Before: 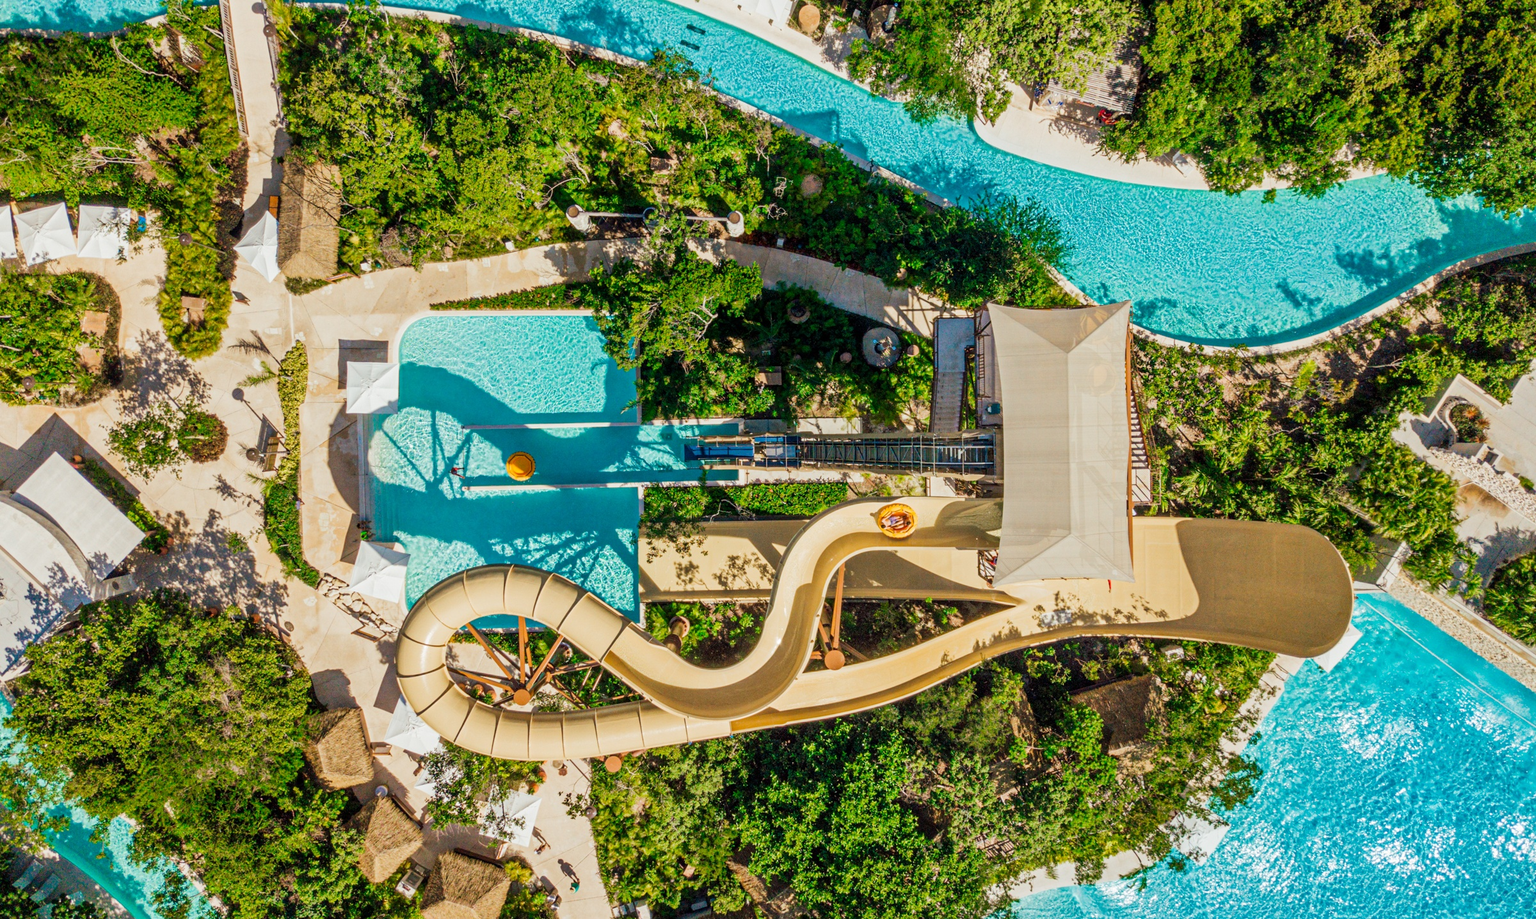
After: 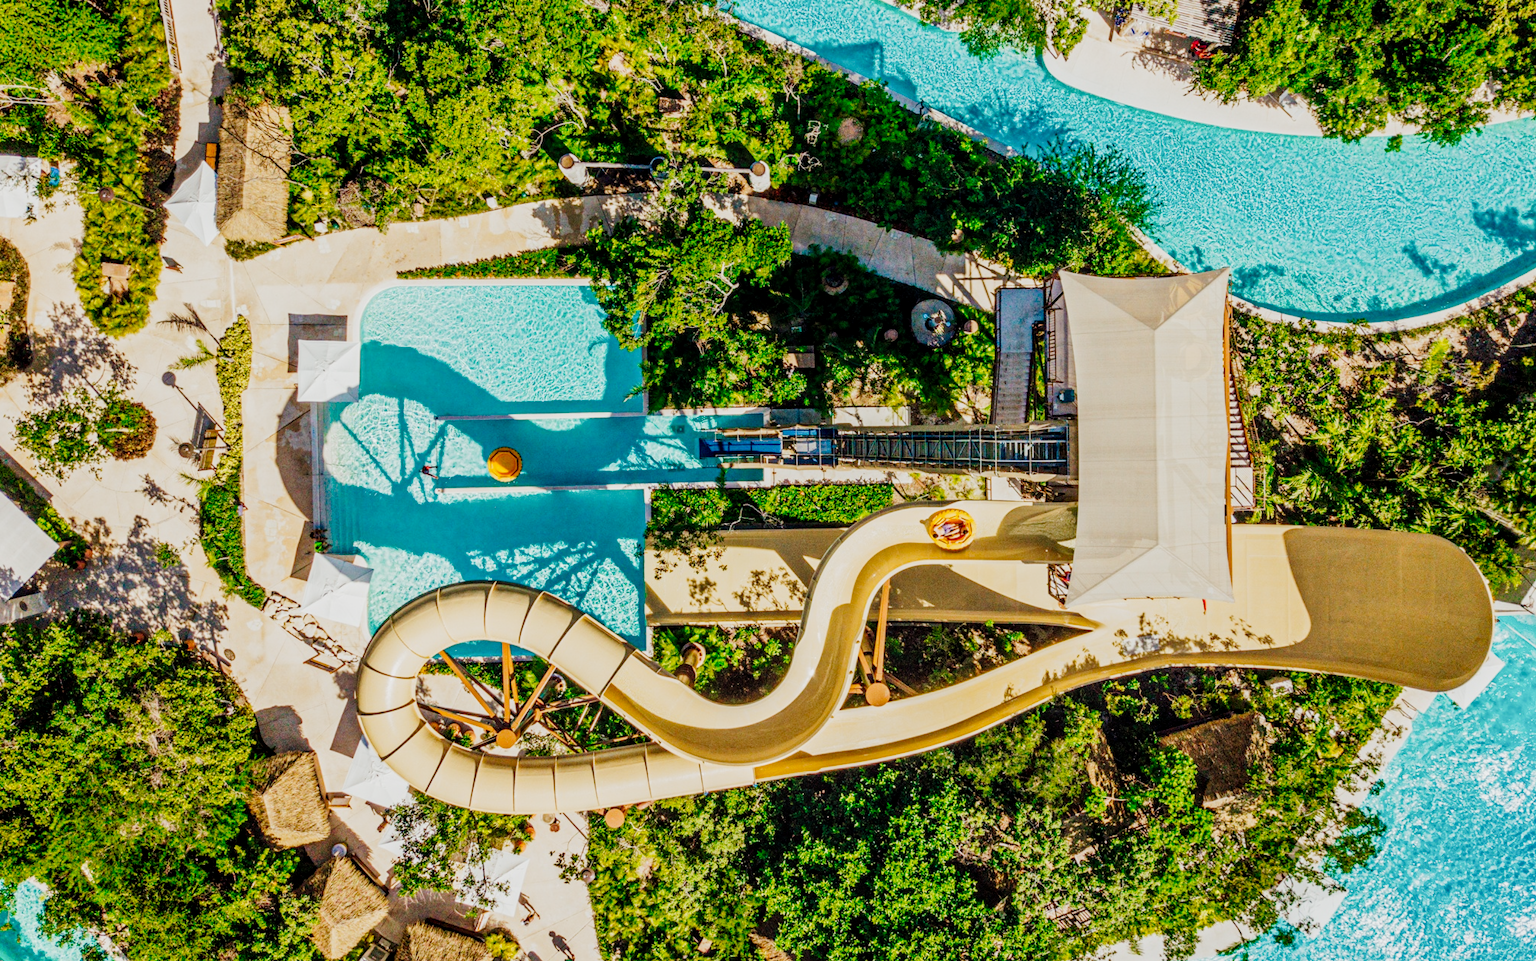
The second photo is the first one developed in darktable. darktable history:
crop: left 6.269%, top 8.269%, right 9.544%, bottom 3.693%
local contrast: on, module defaults
tone curve: curves: ch0 [(0, 0) (0.128, 0.068) (0.292, 0.274) (0.453, 0.507) (0.653, 0.717) (0.785, 0.817) (0.995, 0.917)]; ch1 [(0, 0) (0.384, 0.365) (0.463, 0.447) (0.486, 0.474) (0.503, 0.497) (0.52, 0.525) (0.559, 0.591) (0.583, 0.623) (0.672, 0.699) (0.766, 0.773) (1, 1)]; ch2 [(0, 0) (0.374, 0.344) (0.446, 0.443) (0.501, 0.5) (0.527, 0.549) (0.565, 0.582) (0.624, 0.632) (1, 1)], preserve colors none
